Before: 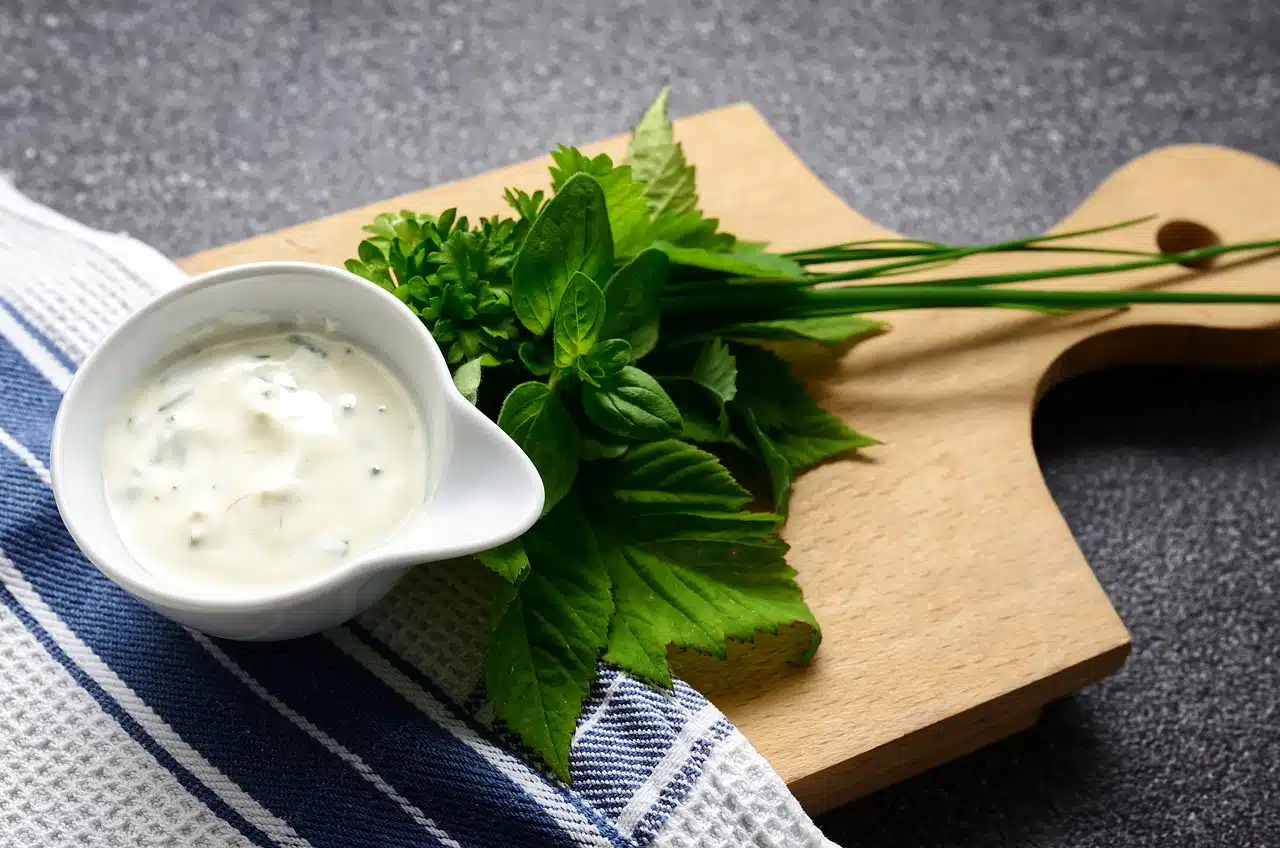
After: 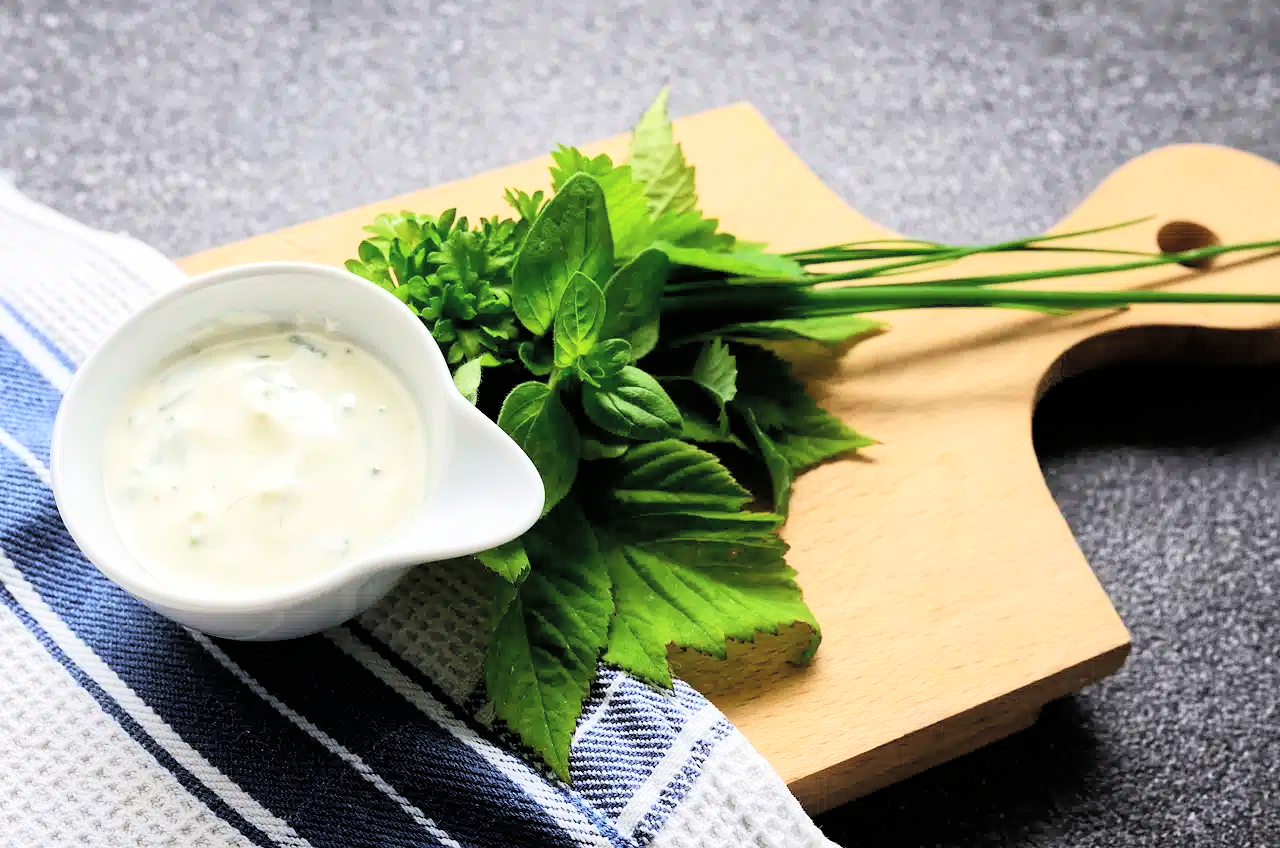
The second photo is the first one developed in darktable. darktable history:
tone curve: curves: ch0 [(0, 0) (0.082, 0.02) (0.129, 0.078) (0.275, 0.301) (0.67, 0.809) (1, 1)], color space Lab, linked channels, preserve colors none
contrast brightness saturation: brightness 0.15
